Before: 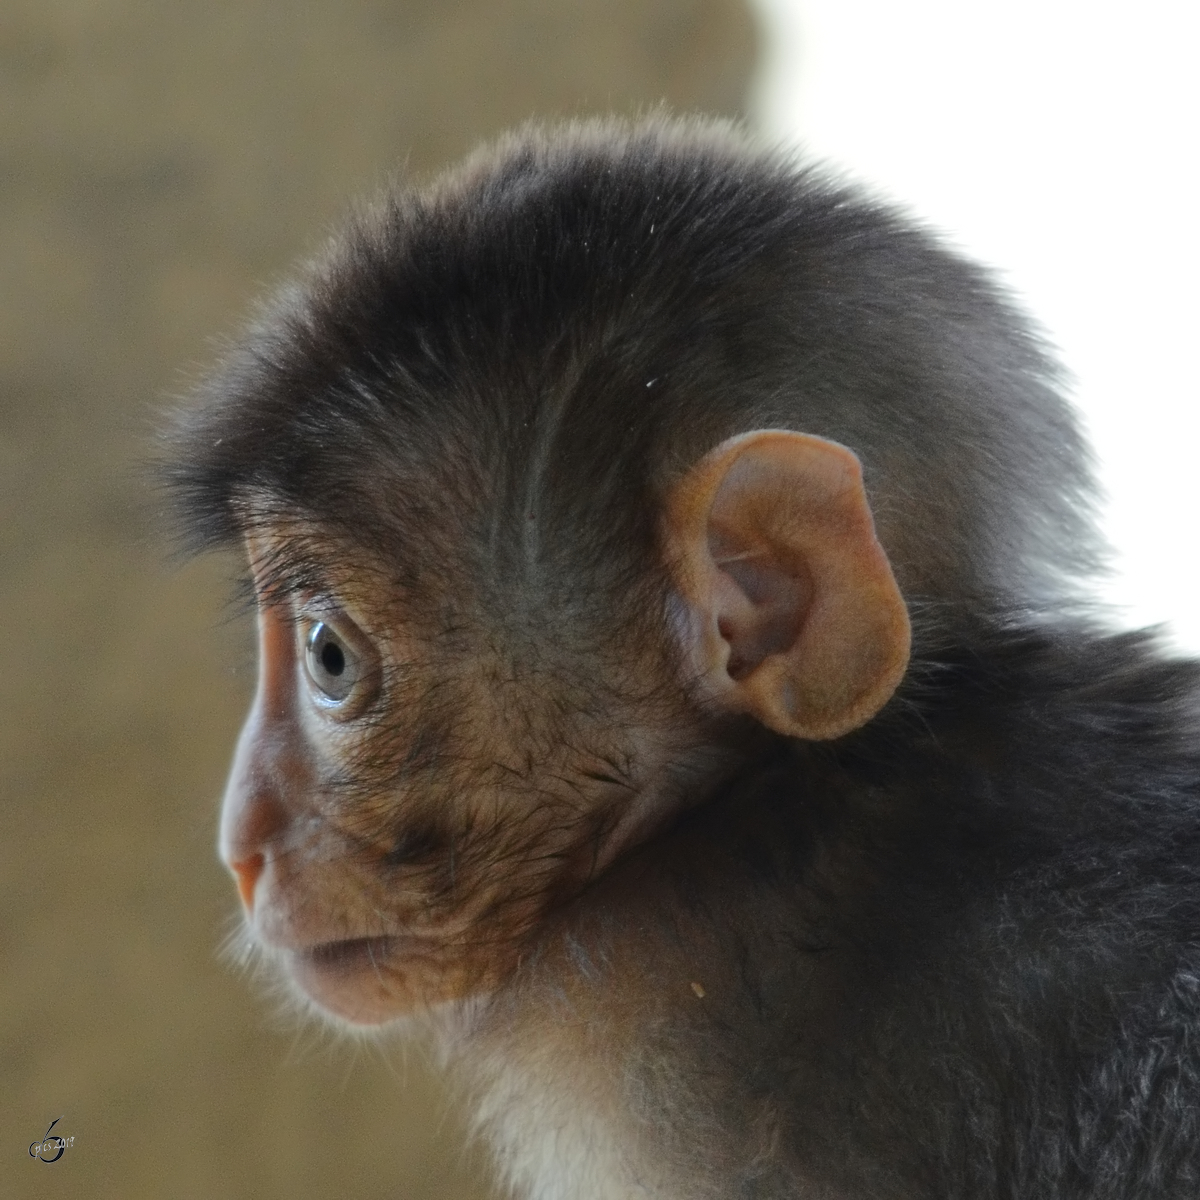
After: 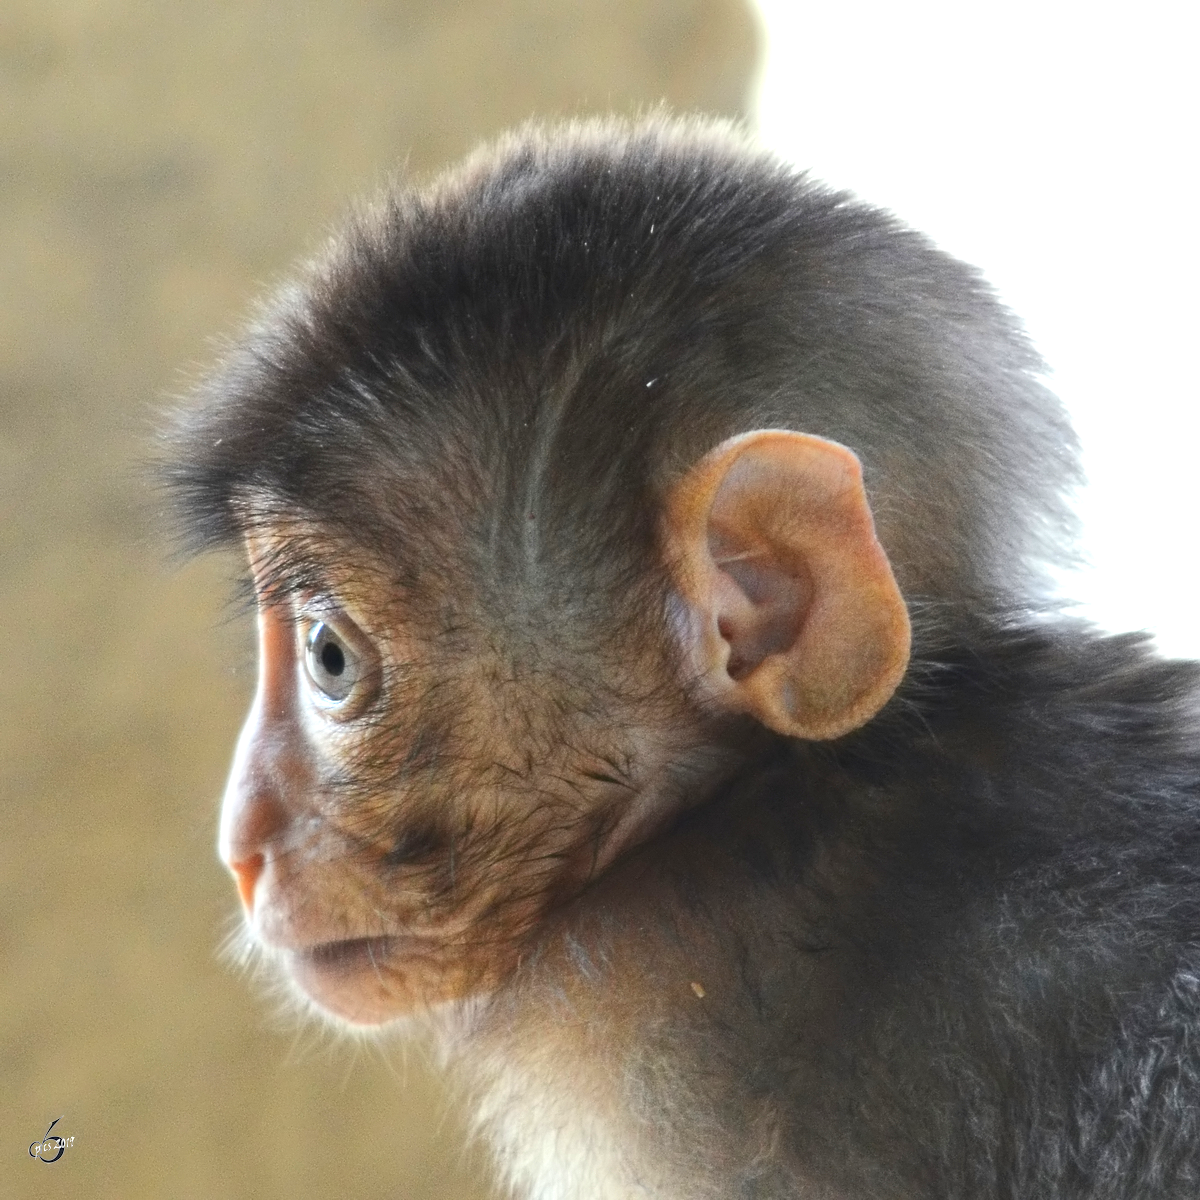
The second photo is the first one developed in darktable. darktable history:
exposure: black level correction 0, exposure 1.178 EV, compensate highlight preservation false
